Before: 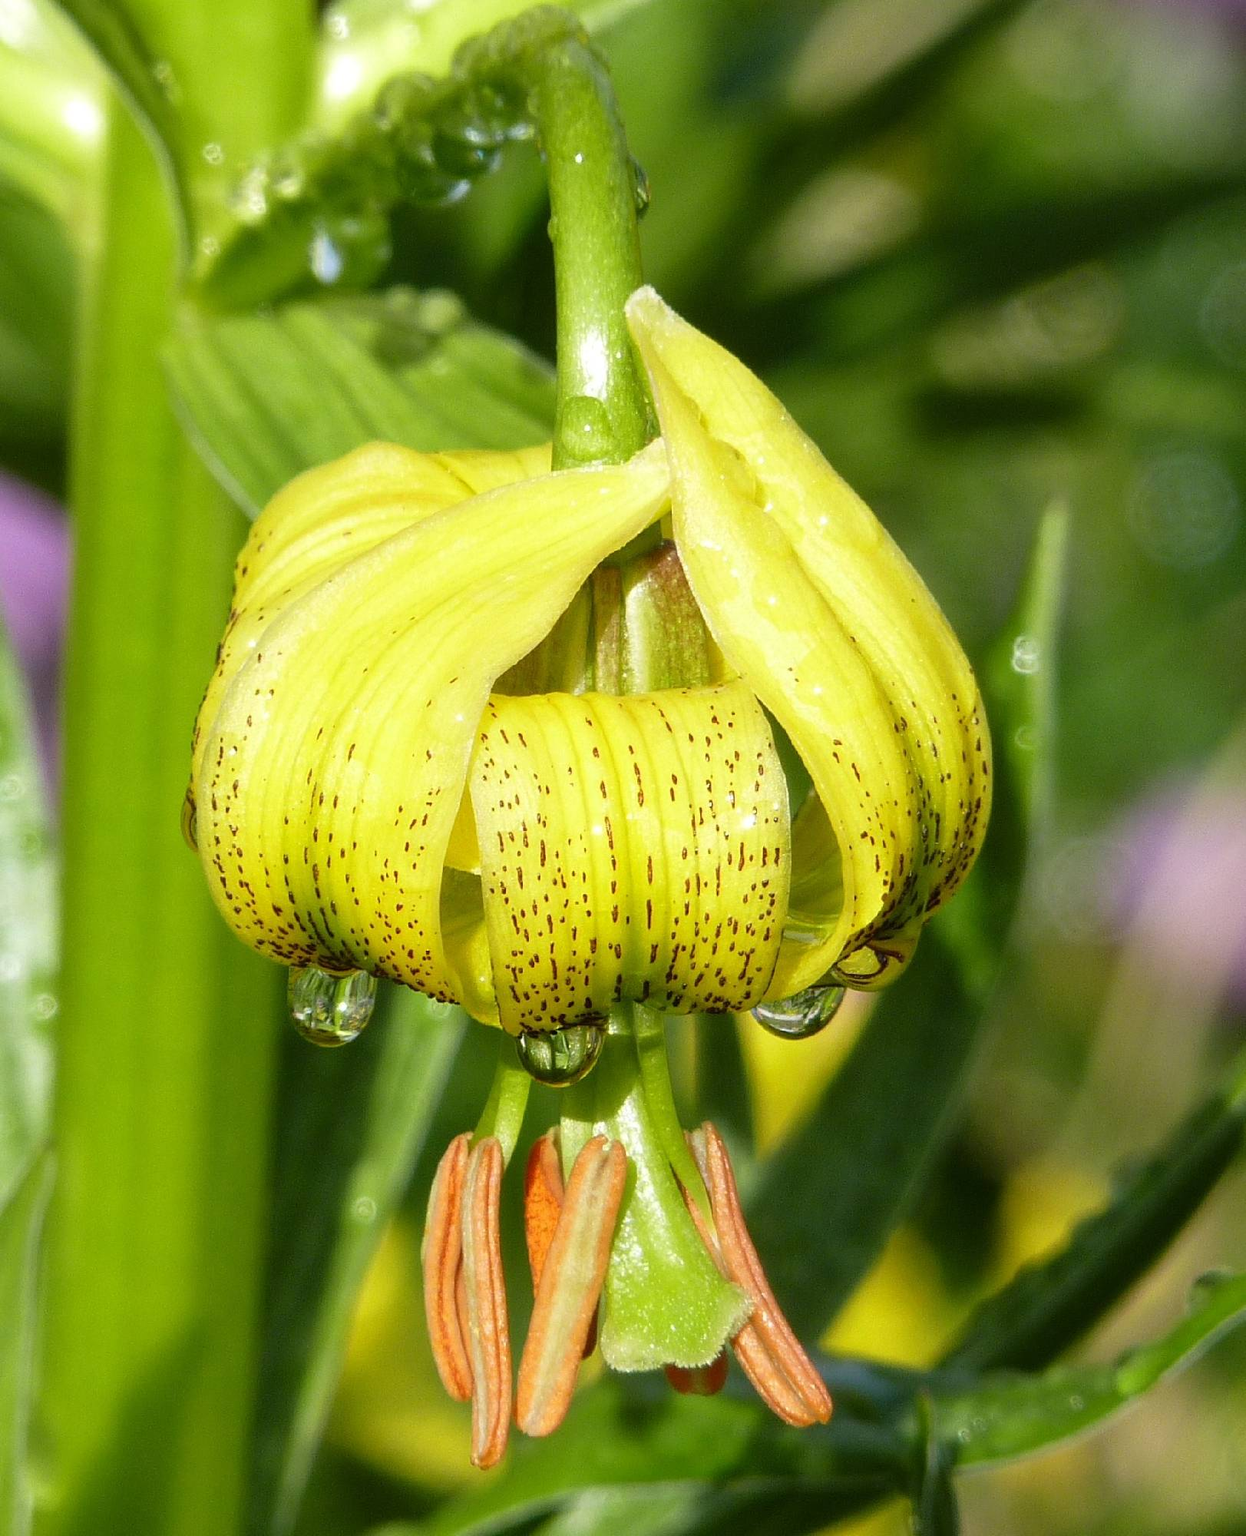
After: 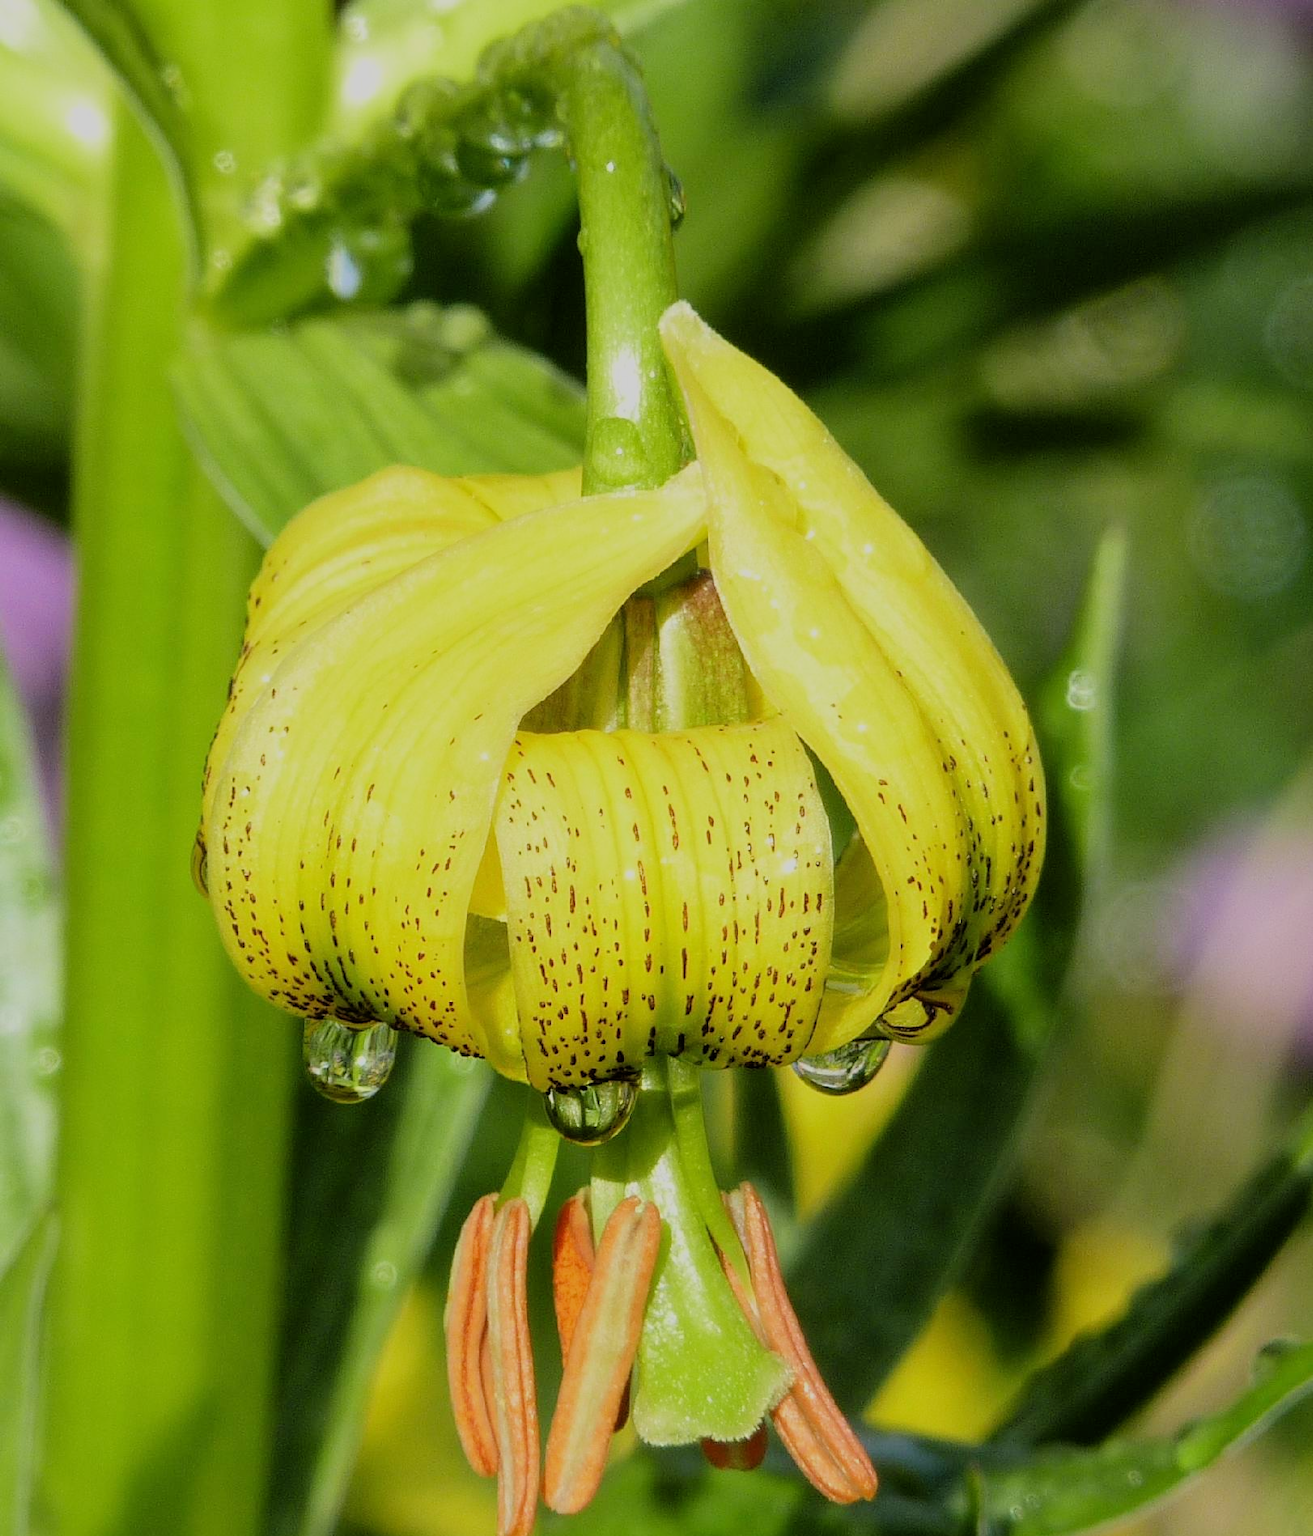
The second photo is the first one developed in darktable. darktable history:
filmic rgb: black relative exposure -7.15 EV, white relative exposure 5.36 EV, hardness 3.02, color science v6 (2022)
crop and rotate: top 0%, bottom 5.097%
